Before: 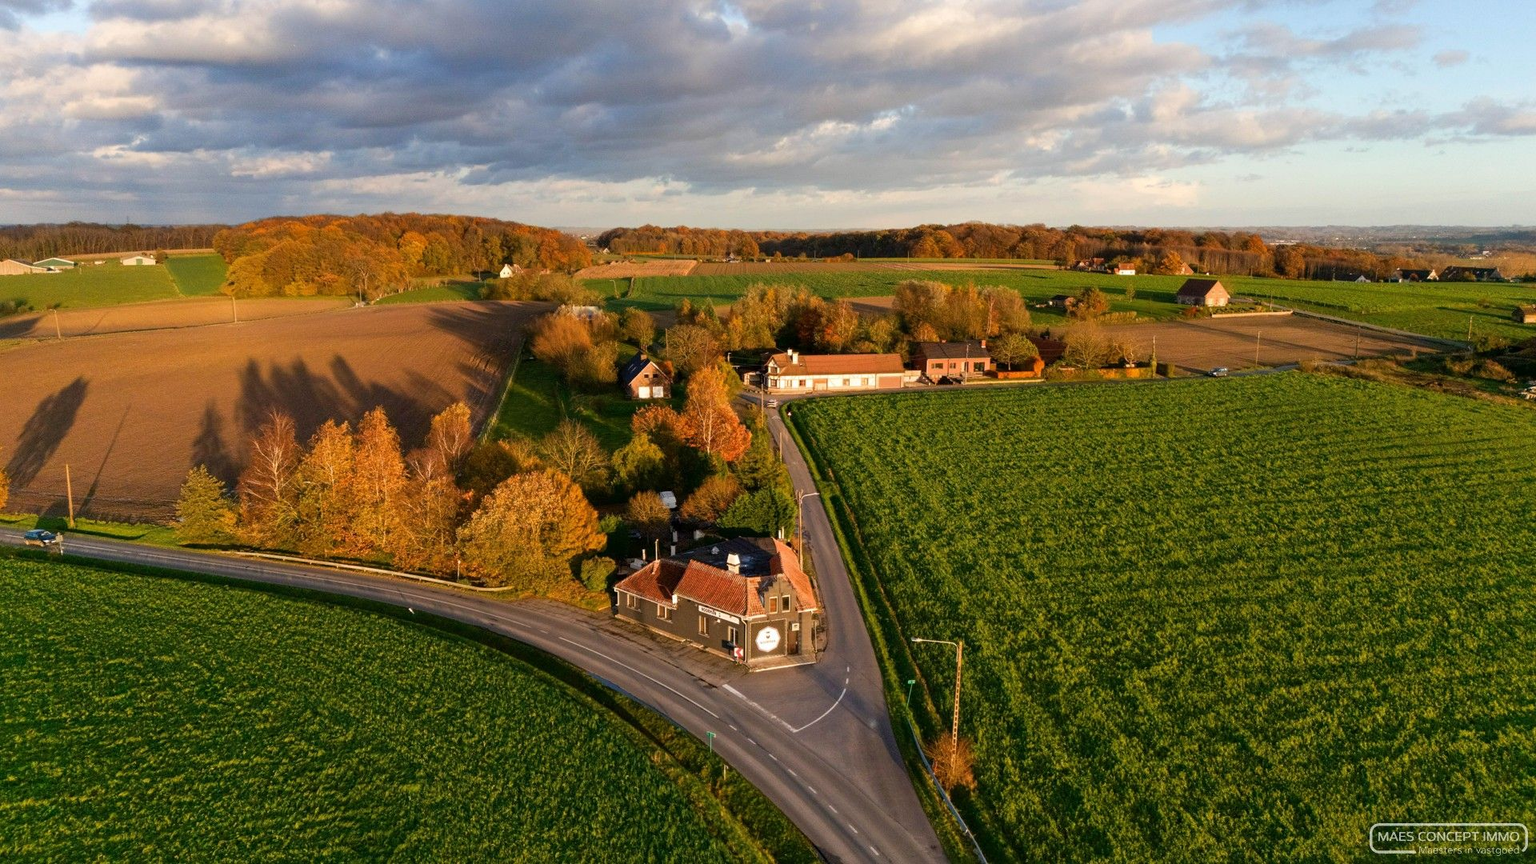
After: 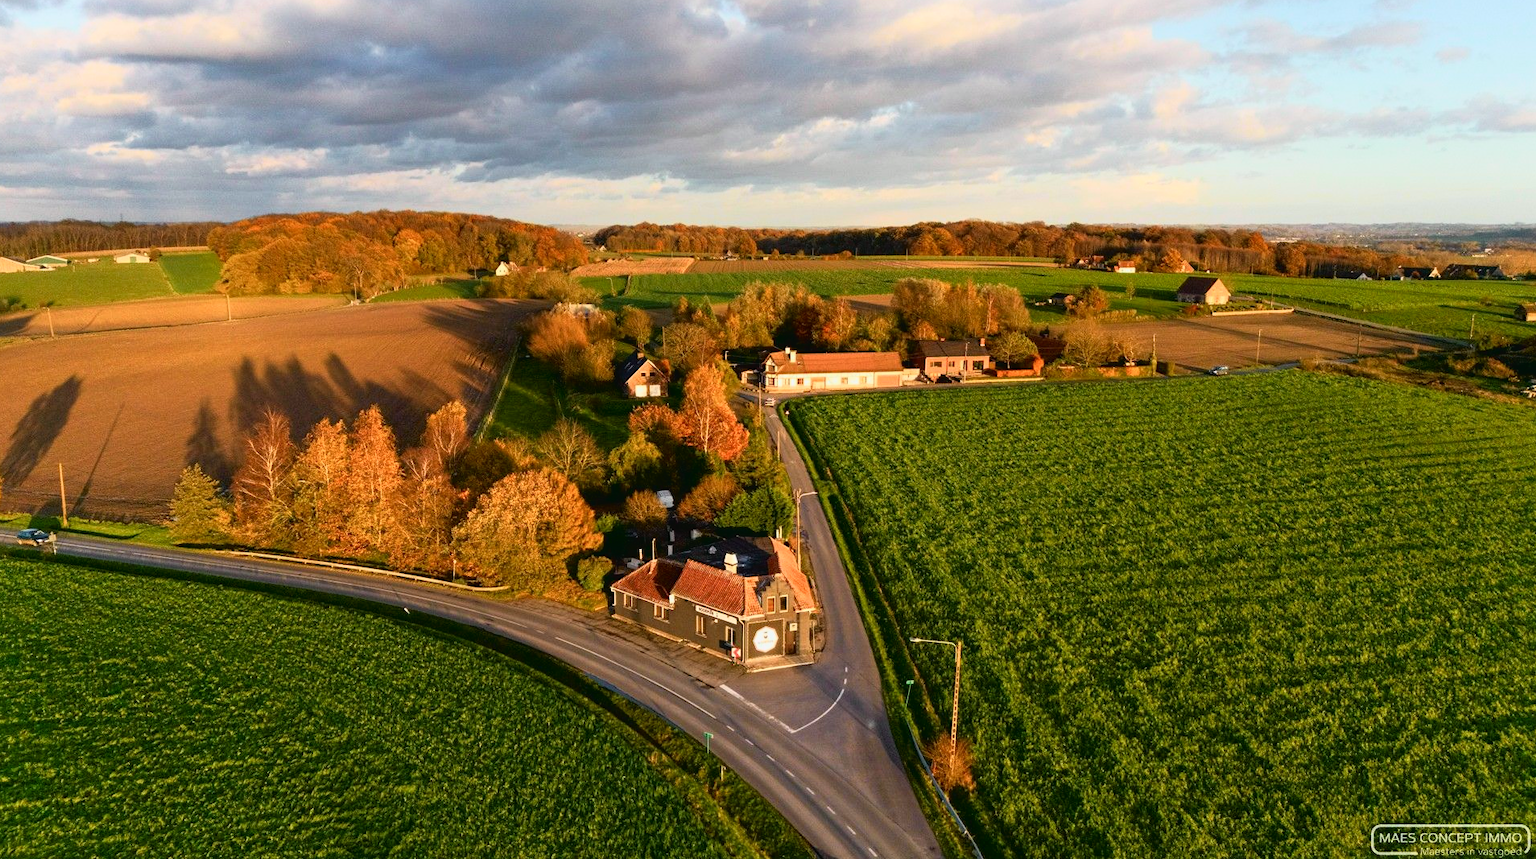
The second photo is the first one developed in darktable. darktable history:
tone curve: curves: ch0 [(0, 0.024) (0.031, 0.027) (0.113, 0.069) (0.198, 0.18) (0.304, 0.303) (0.441, 0.462) (0.557, 0.6) (0.711, 0.79) (0.812, 0.878) (0.927, 0.935) (1, 0.963)]; ch1 [(0, 0) (0.222, 0.2) (0.343, 0.325) (0.45, 0.441) (0.502, 0.501) (0.527, 0.534) (0.55, 0.561) (0.632, 0.656) (0.735, 0.754) (1, 1)]; ch2 [(0, 0) (0.249, 0.222) (0.352, 0.348) (0.424, 0.439) (0.476, 0.482) (0.499, 0.501) (0.517, 0.516) (0.532, 0.544) (0.558, 0.585) (0.596, 0.629) (0.726, 0.745) (0.82, 0.796) (0.998, 0.928)], color space Lab, independent channels, preserve colors none
crop: left 0.482%, top 0.509%, right 0.134%, bottom 0.527%
exposure: black level correction -0.003, exposure 0.046 EV, compensate highlight preservation false
